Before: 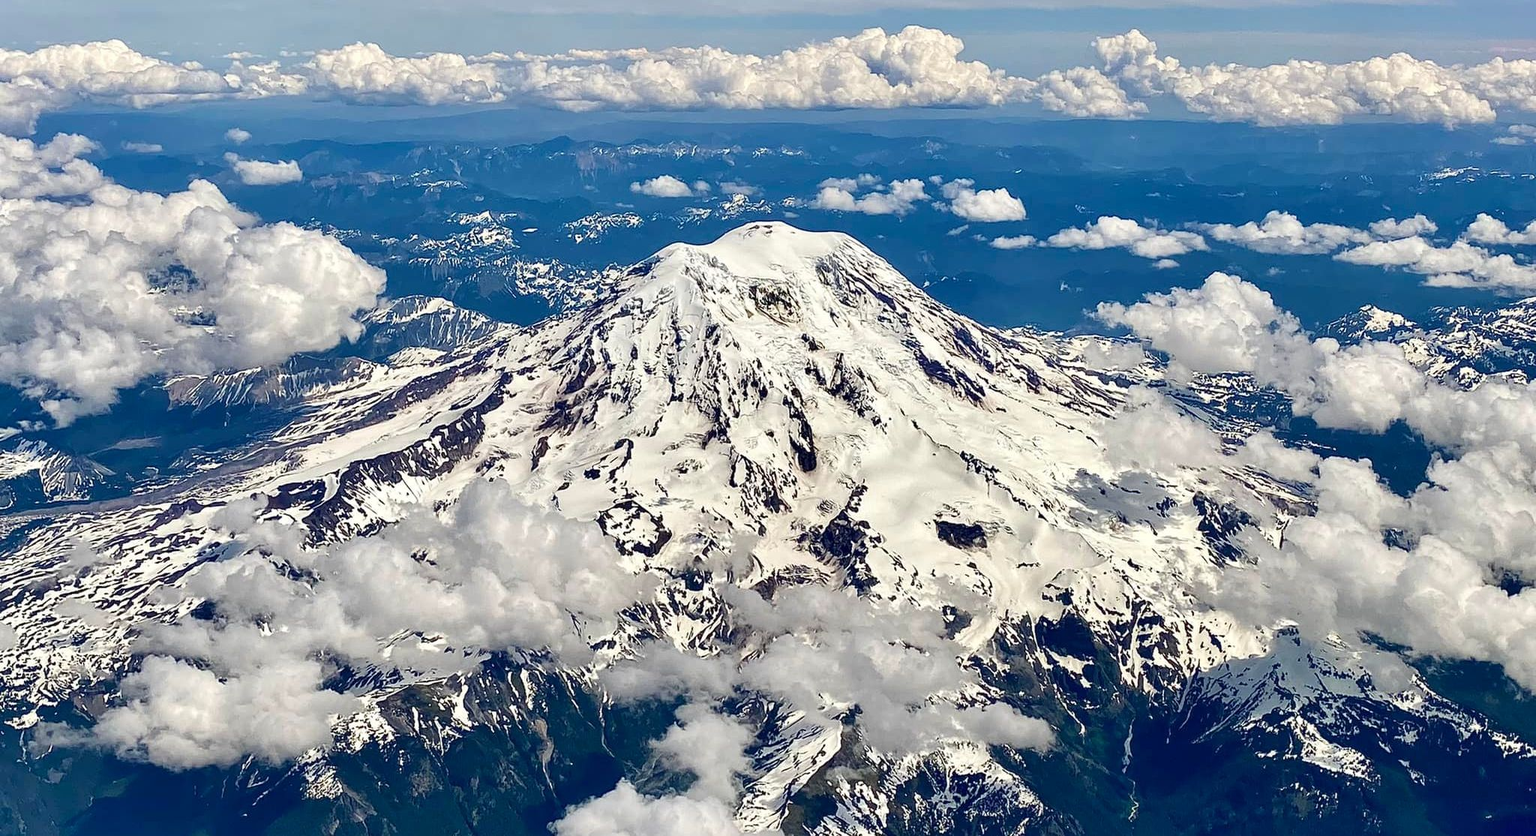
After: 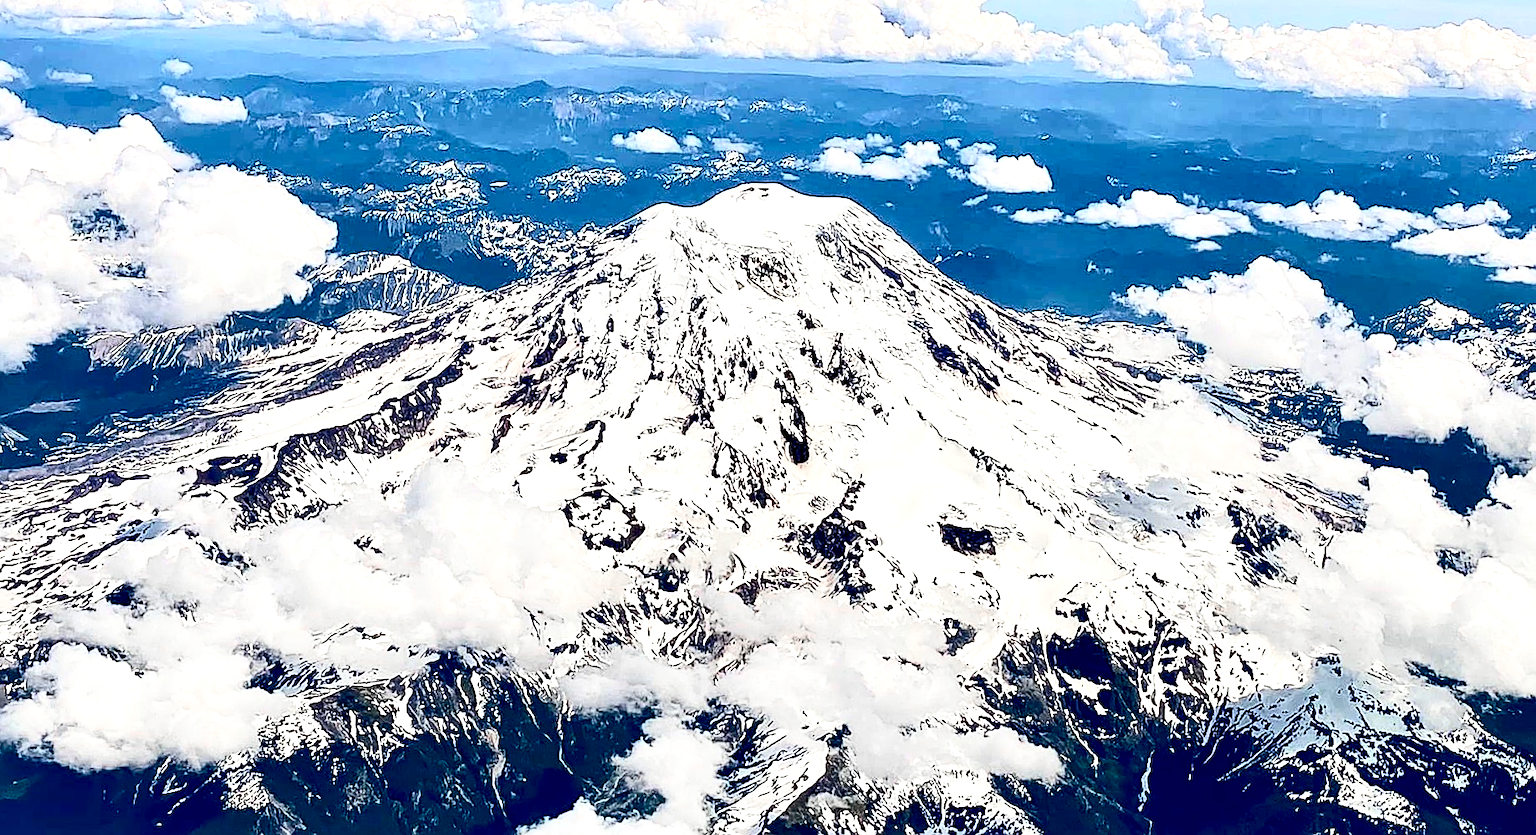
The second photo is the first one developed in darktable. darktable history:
contrast brightness saturation: contrast 0.39, brightness 0.1
sharpen: amount 0.6
crop and rotate: angle -1.96°, left 3.097%, top 4.154%, right 1.586%, bottom 0.529%
color balance rgb: global vibrance 6.81%, saturation formula JzAzBz (2021)
exposure: black level correction 0.012, exposure 0.7 EV, compensate exposure bias true, compensate highlight preservation false
color zones: curves: ch1 [(0, 0.708) (0.088, 0.648) (0.245, 0.187) (0.429, 0.326) (0.571, 0.498) (0.714, 0.5) (0.857, 0.5) (1, 0.708)]
